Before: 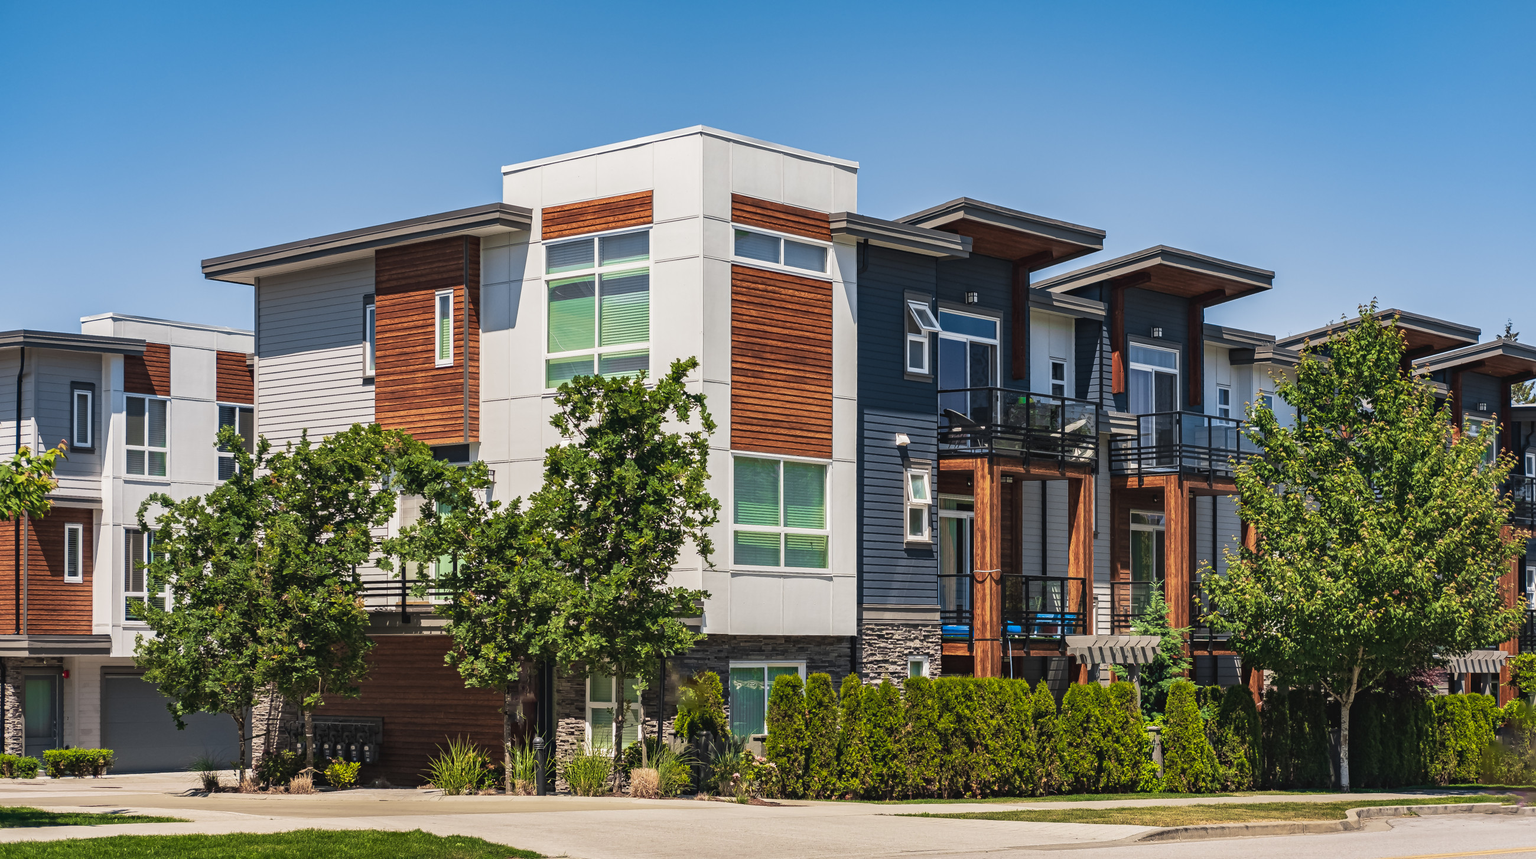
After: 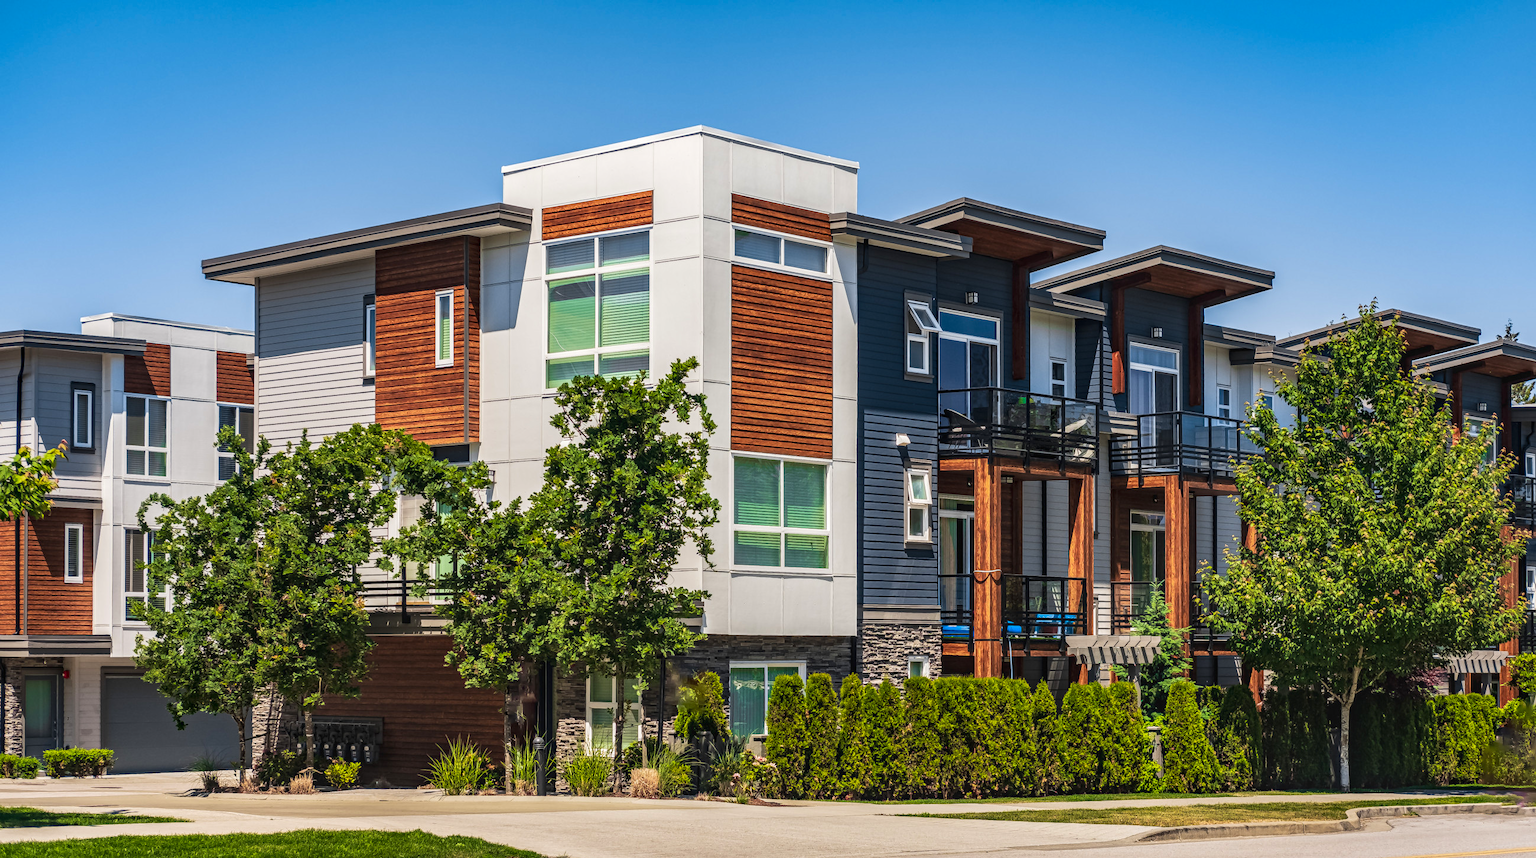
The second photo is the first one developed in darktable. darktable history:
local contrast: on, module defaults
contrast brightness saturation: contrast 0.08, saturation 0.2
